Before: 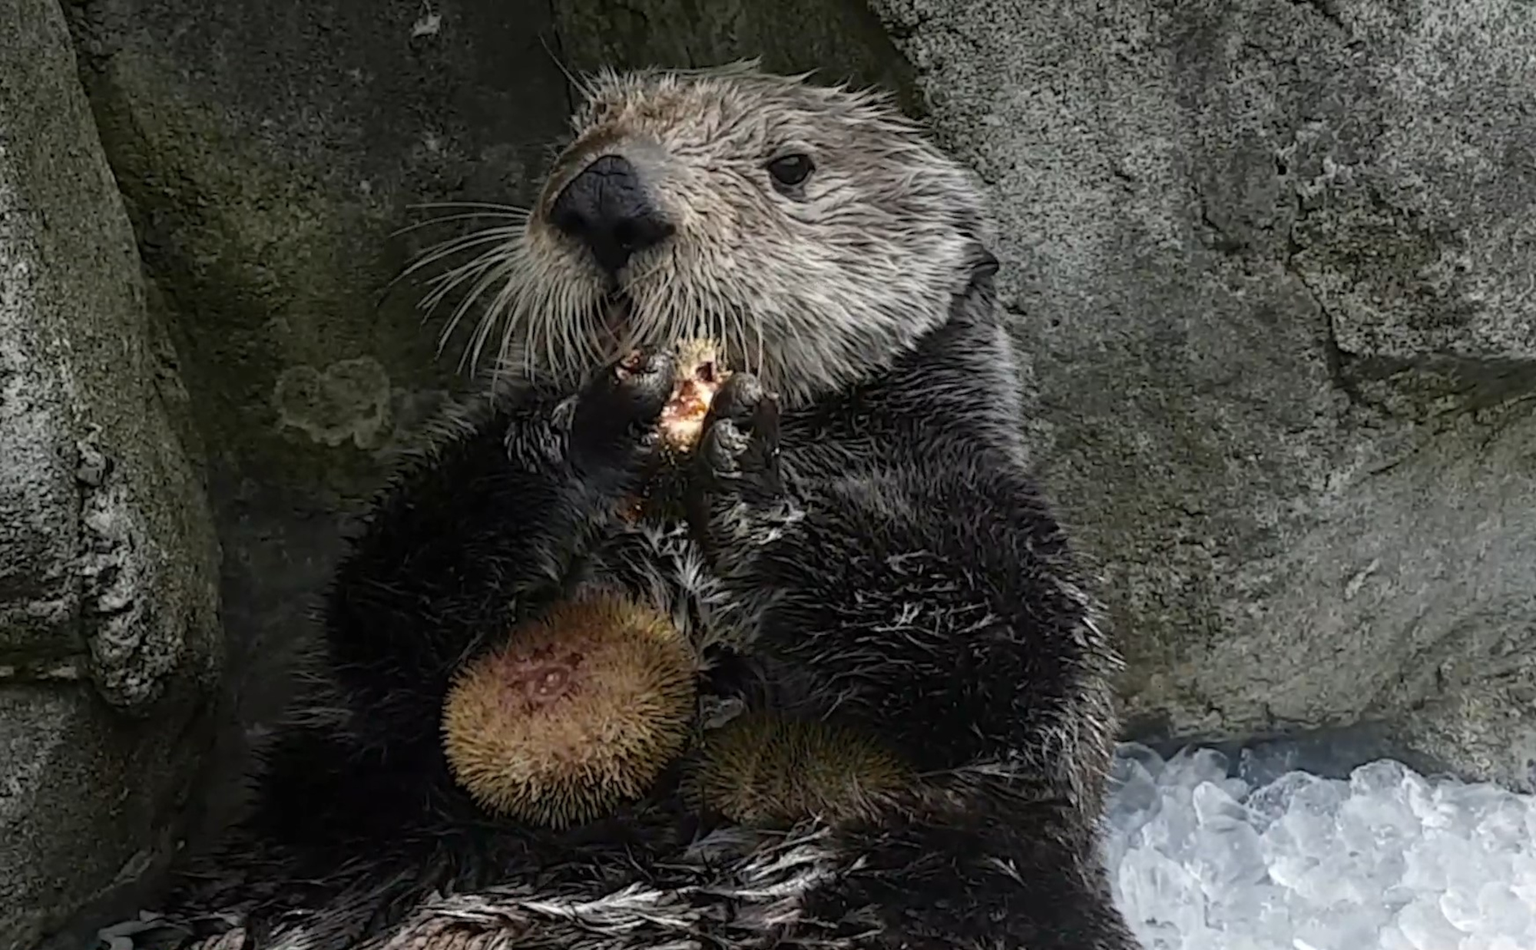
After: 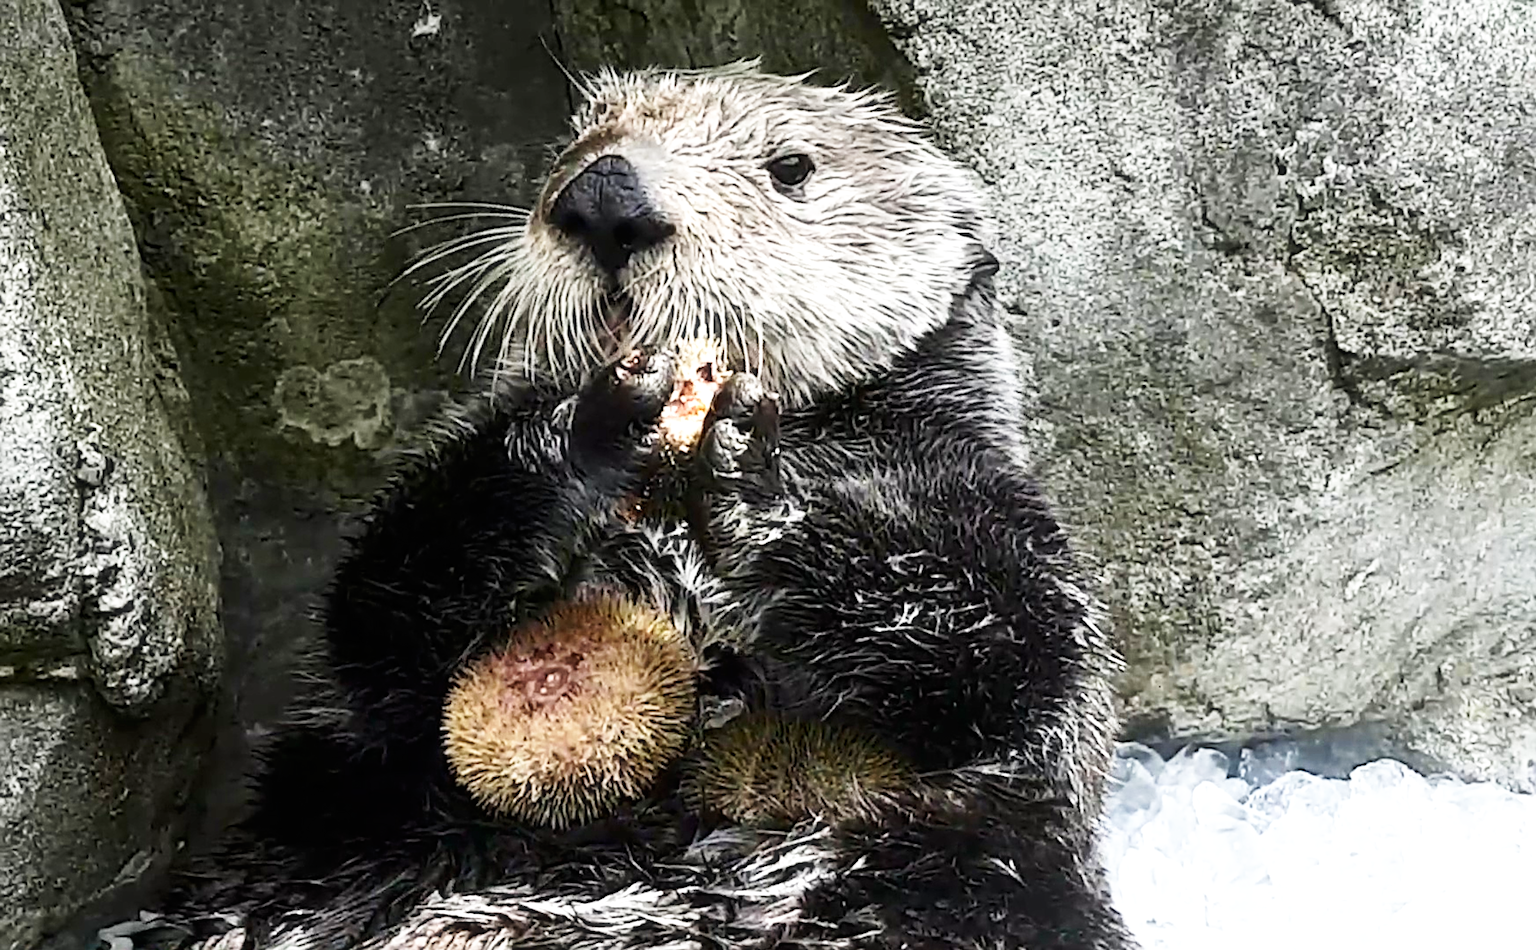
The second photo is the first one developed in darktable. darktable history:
haze removal: strength -0.099, compatibility mode true, adaptive false
tone equalizer: -8 EV -0.377 EV, -7 EV -0.379 EV, -6 EV -0.316 EV, -5 EV -0.227 EV, -3 EV 0.203 EV, -2 EV 0.359 EV, -1 EV 0.374 EV, +0 EV 0.443 EV, edges refinement/feathering 500, mask exposure compensation -1.57 EV, preserve details no
exposure: exposure 0.702 EV, compensate highlight preservation false
base curve: curves: ch0 [(0, 0) (0.005, 0.002) (0.15, 0.3) (0.4, 0.7) (0.75, 0.95) (1, 1)], preserve colors none
sharpen: on, module defaults
